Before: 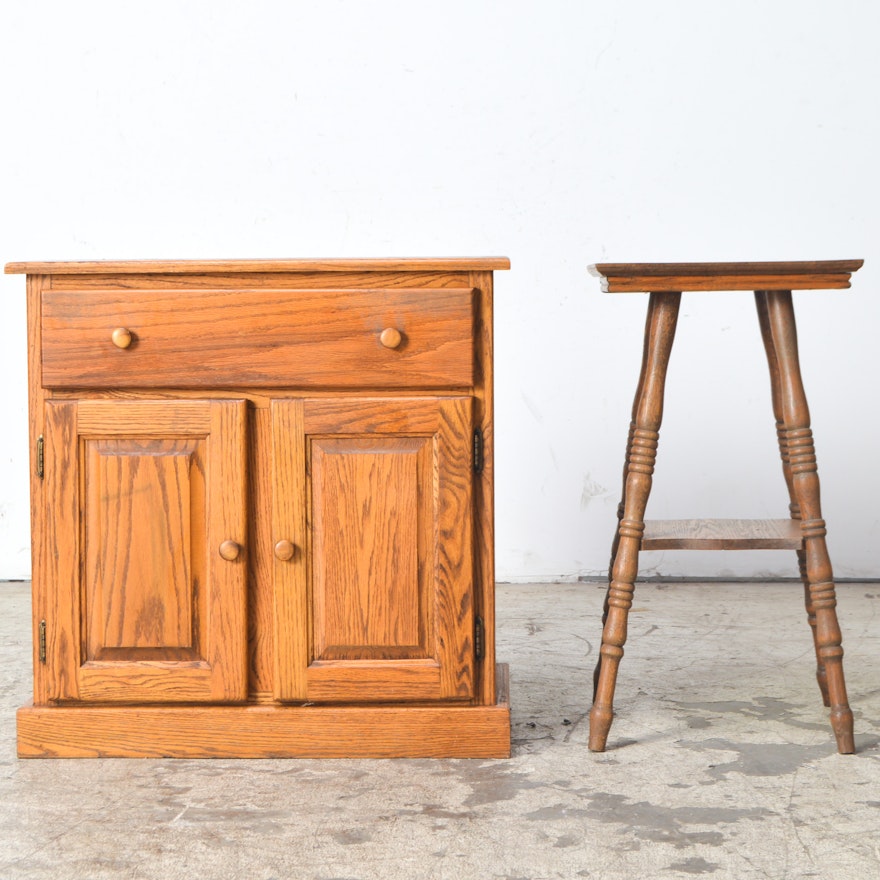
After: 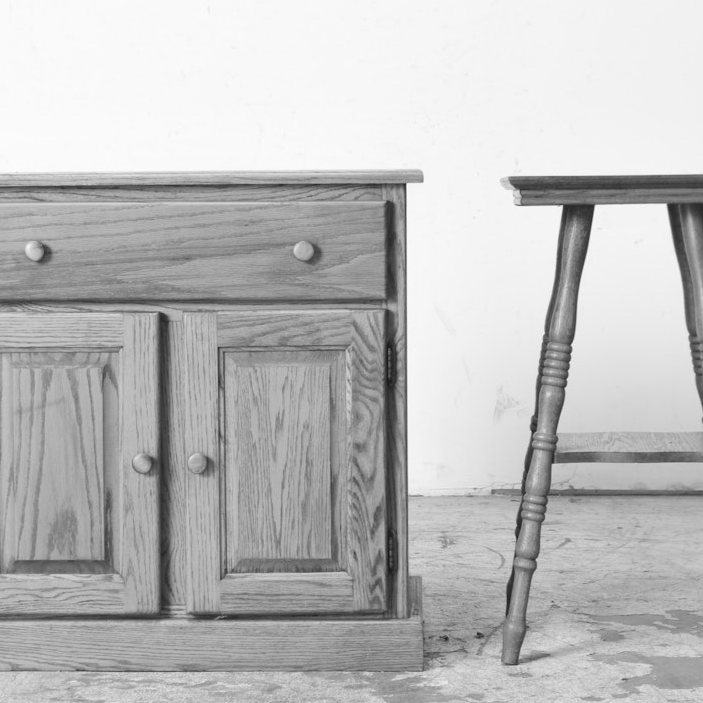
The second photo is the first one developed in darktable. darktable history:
color correction: highlights a* 21.88, highlights b* 22.25
white balance: emerald 1
monochrome: a -6.99, b 35.61, size 1.4
crop and rotate: left 10.071%, top 10.071%, right 10.02%, bottom 10.02%
